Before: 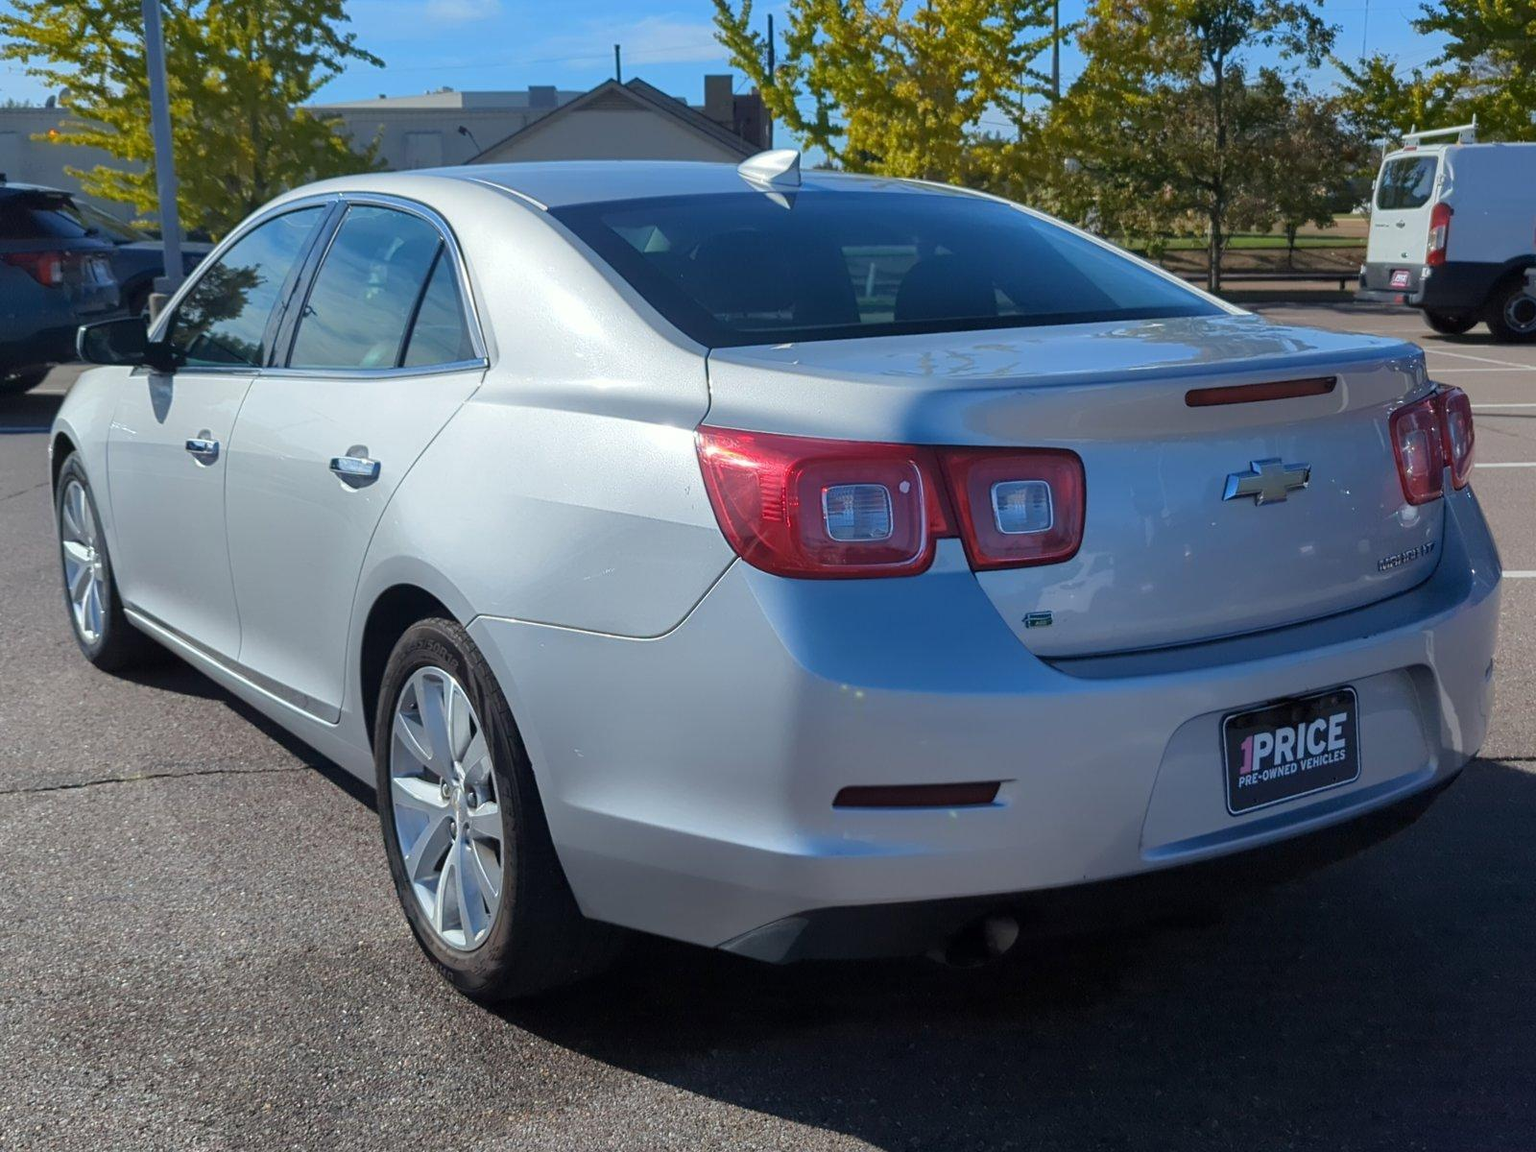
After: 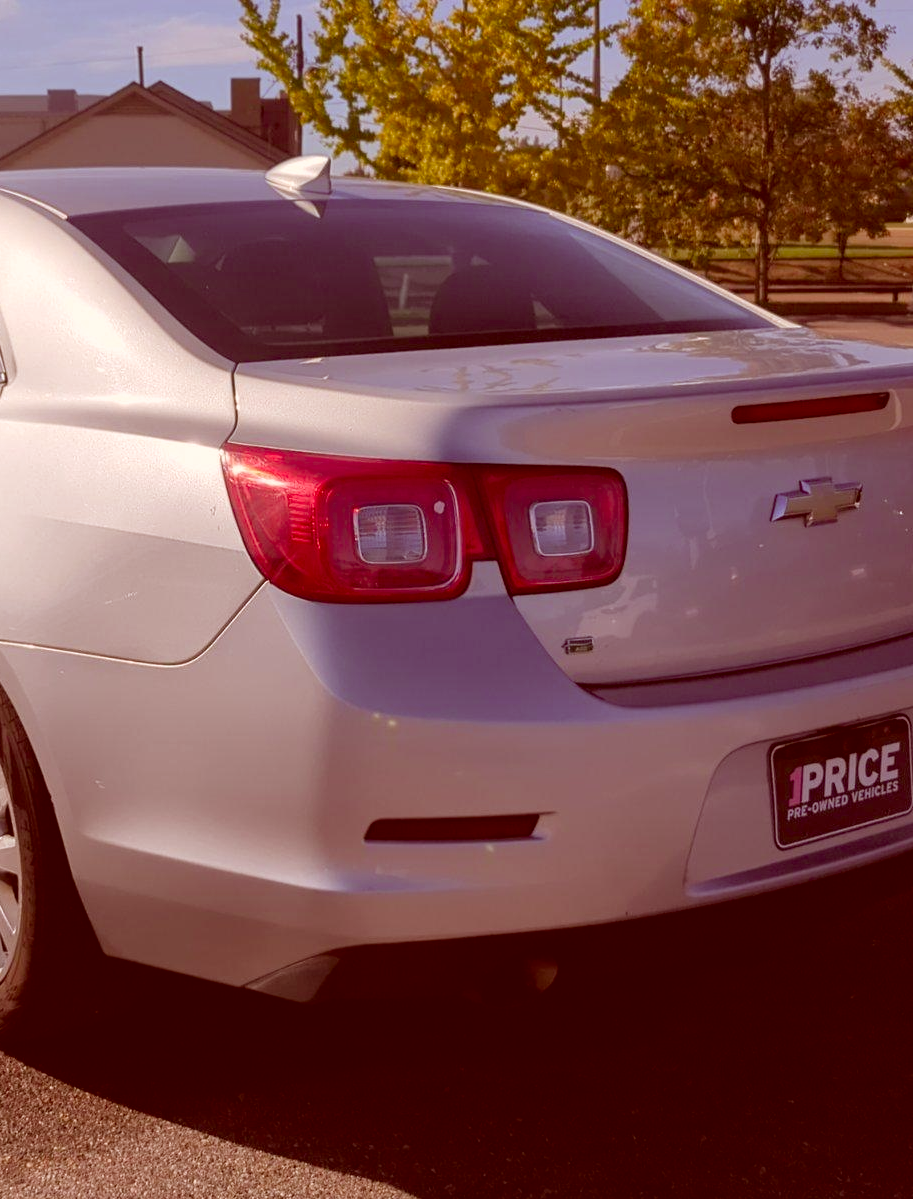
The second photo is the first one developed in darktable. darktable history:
crop: left 31.45%, top 0.021%, right 11.479%
color balance rgb: perceptual saturation grading › global saturation 20%, perceptual saturation grading › highlights -24.926%, perceptual saturation grading › shadows 26.083%
color correction: highlights a* 9.32, highlights b* 9.07, shadows a* 39.35, shadows b* 39.29, saturation 0.797
